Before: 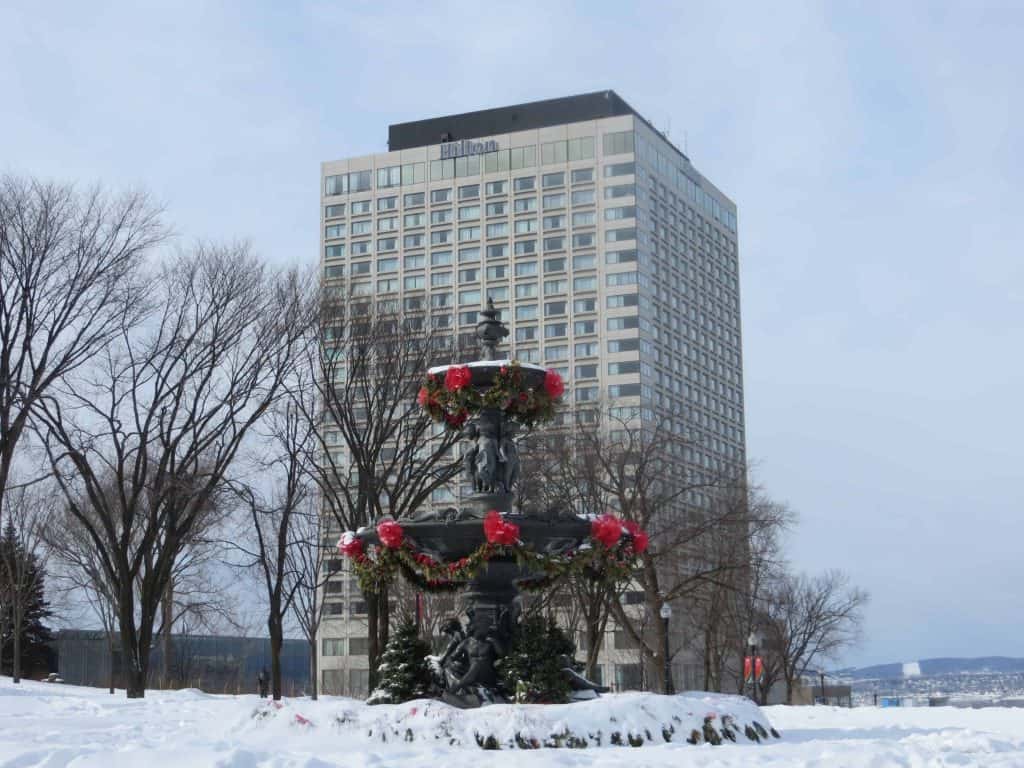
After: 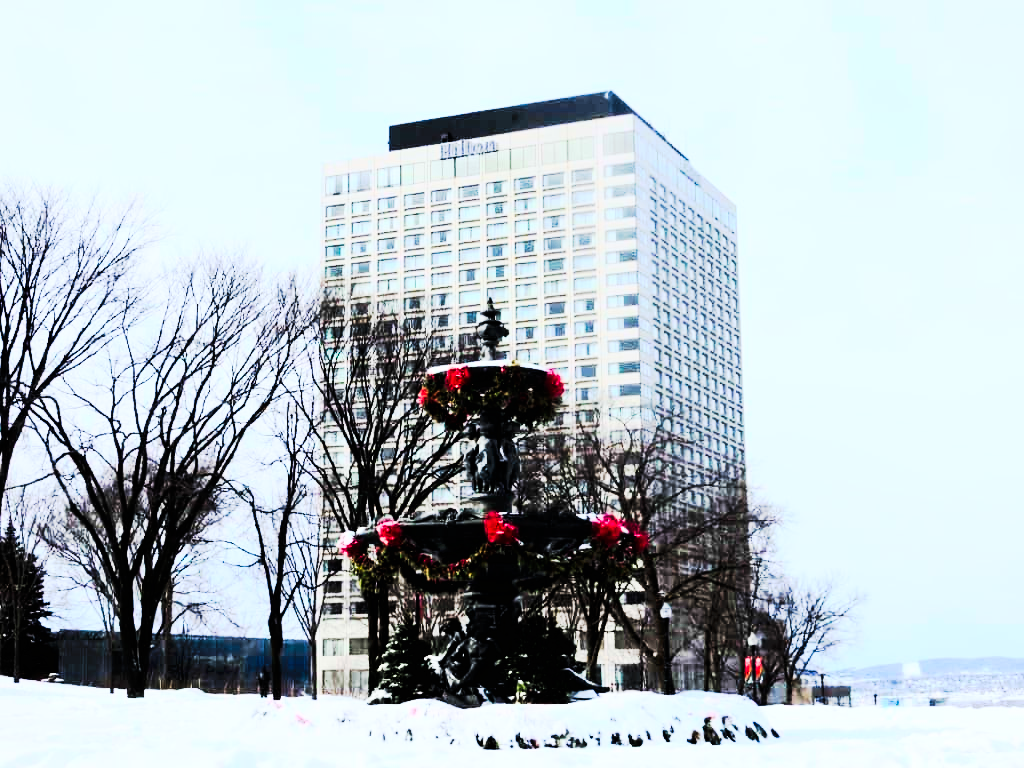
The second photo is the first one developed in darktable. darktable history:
rgb curve: curves: ch0 [(0, 0) (0.21, 0.15) (0.24, 0.21) (0.5, 0.75) (0.75, 0.96) (0.89, 0.99) (1, 1)]; ch1 [(0, 0.02) (0.21, 0.13) (0.25, 0.2) (0.5, 0.67) (0.75, 0.9) (0.89, 0.97) (1, 1)]; ch2 [(0, 0.02) (0.21, 0.13) (0.25, 0.2) (0.5, 0.67) (0.75, 0.9) (0.89, 0.97) (1, 1)], compensate middle gray true
exposure: compensate highlight preservation false
color balance rgb: perceptual saturation grading › global saturation 20%, global vibrance 20%
contrast brightness saturation: saturation -0.1
tone curve: curves: ch0 [(0, 0) (0.003, 0.005) (0.011, 0.006) (0.025, 0.004) (0.044, 0.004) (0.069, 0.007) (0.1, 0.014) (0.136, 0.018) (0.177, 0.034) (0.224, 0.065) (0.277, 0.089) (0.335, 0.143) (0.399, 0.219) (0.468, 0.327) (0.543, 0.455) (0.623, 0.63) (0.709, 0.786) (0.801, 0.87) (0.898, 0.922) (1, 1)], preserve colors none
